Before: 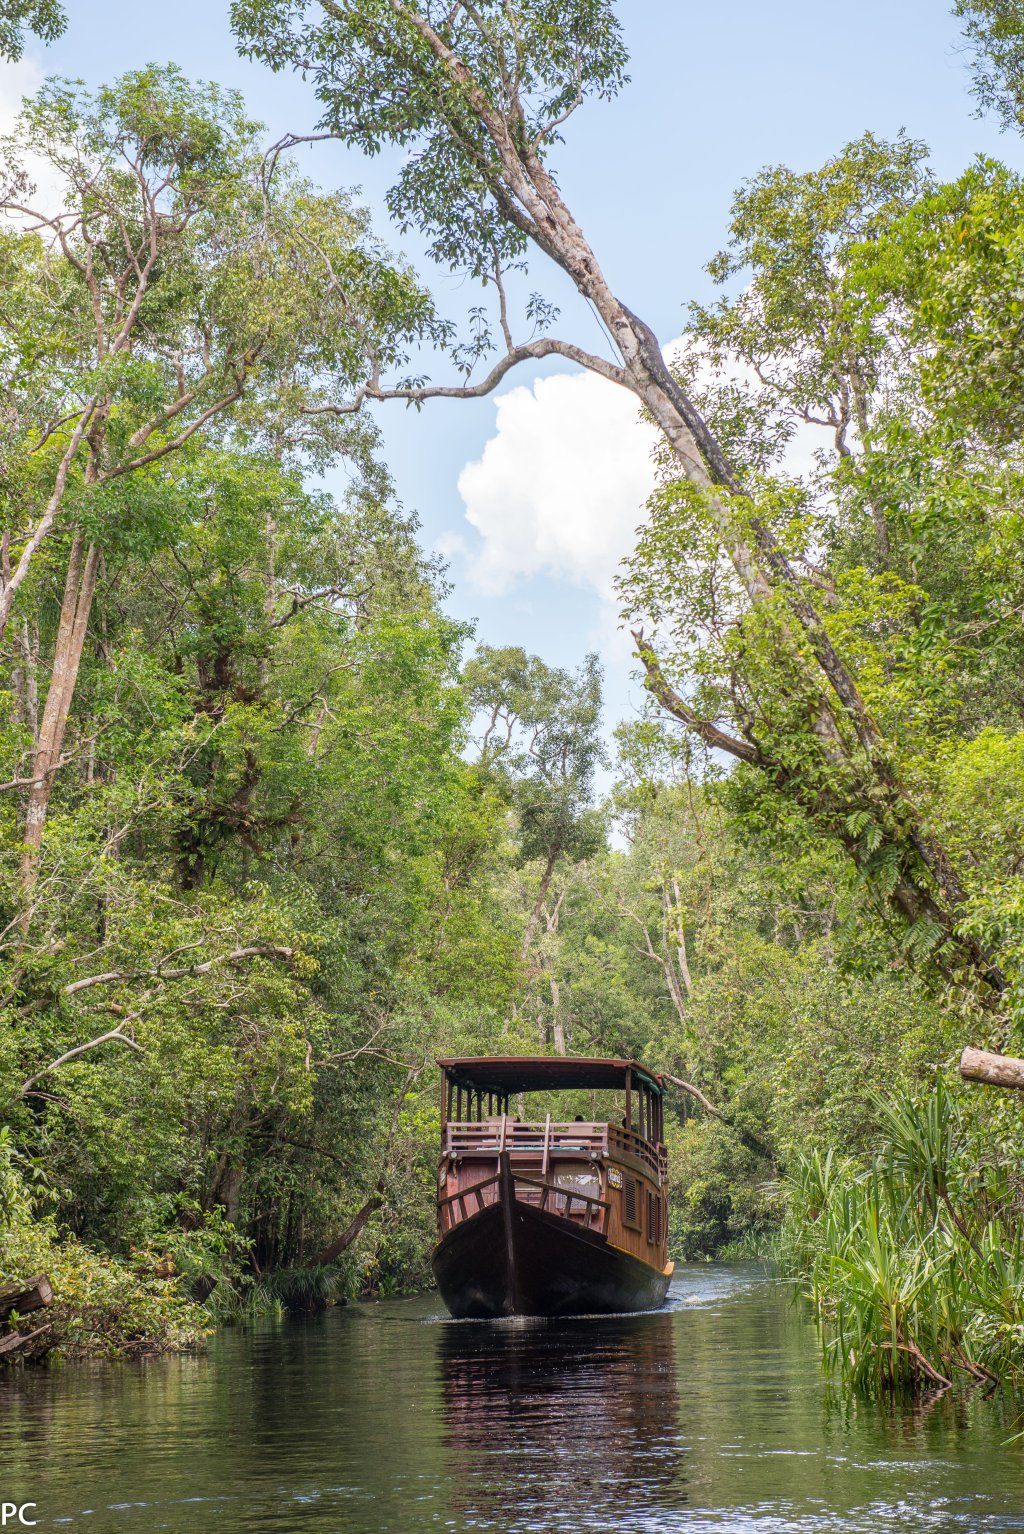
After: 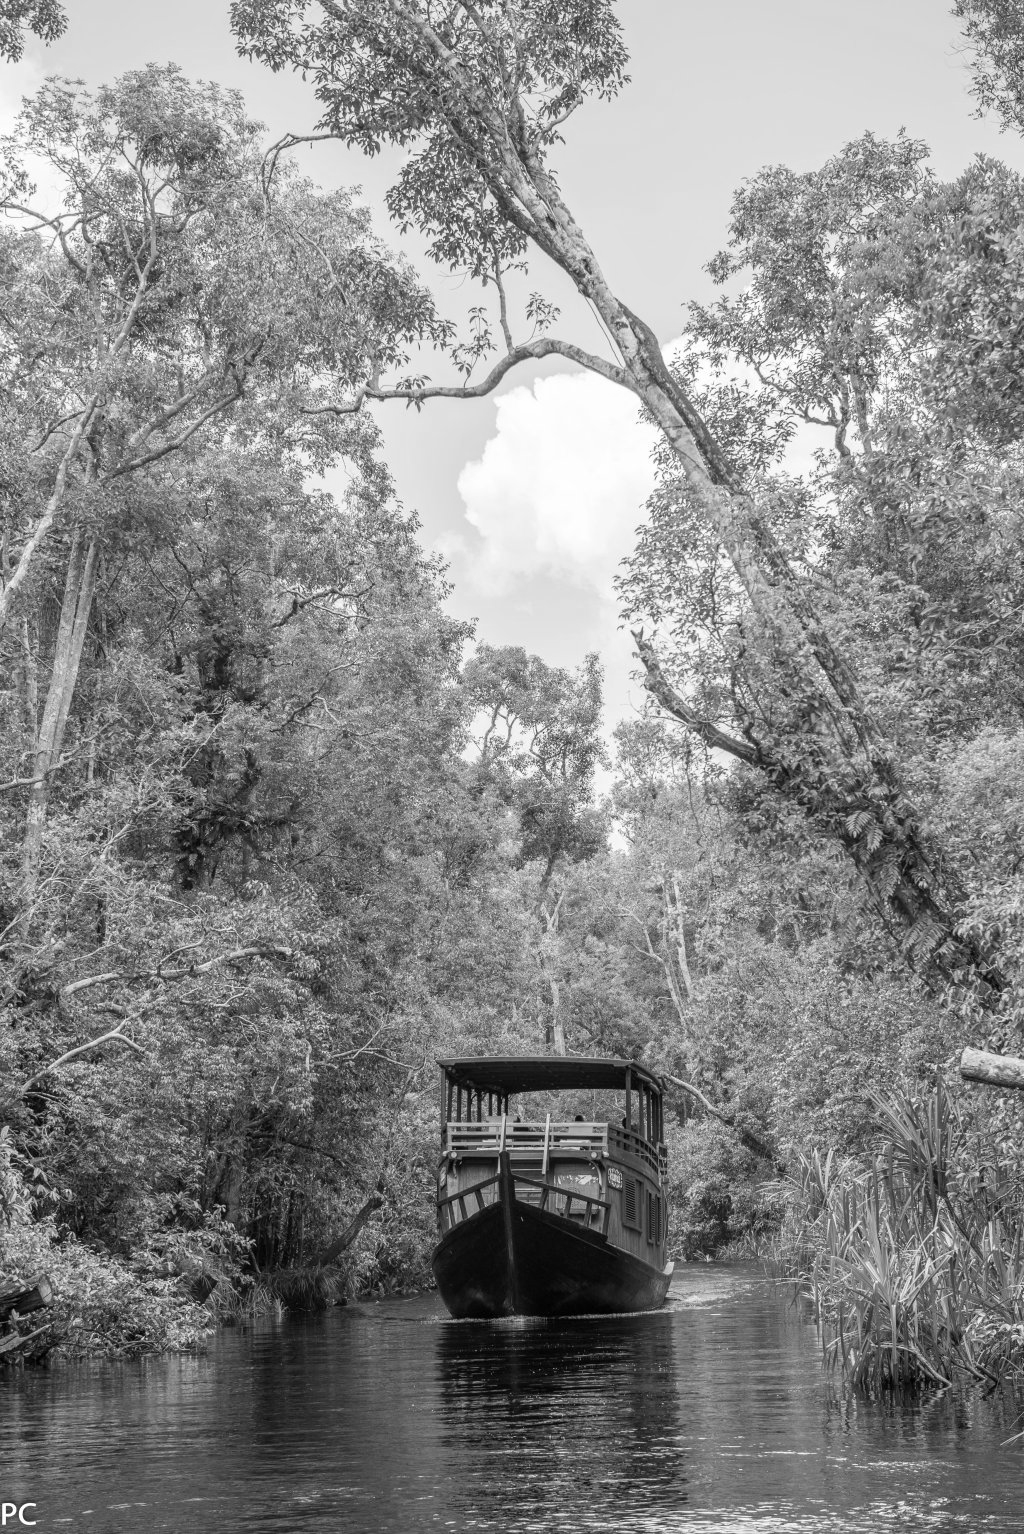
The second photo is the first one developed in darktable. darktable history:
white balance: red 0.967, blue 1.119, emerald 0.756
monochrome: on, module defaults
